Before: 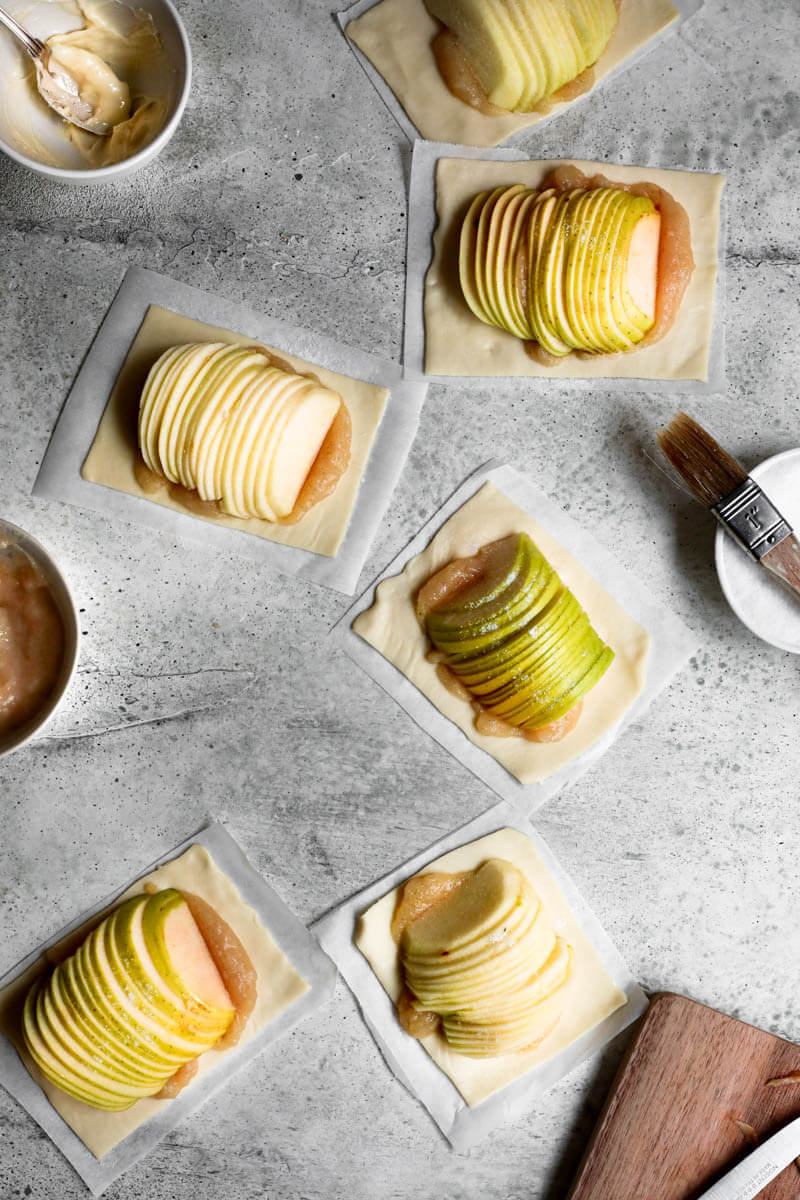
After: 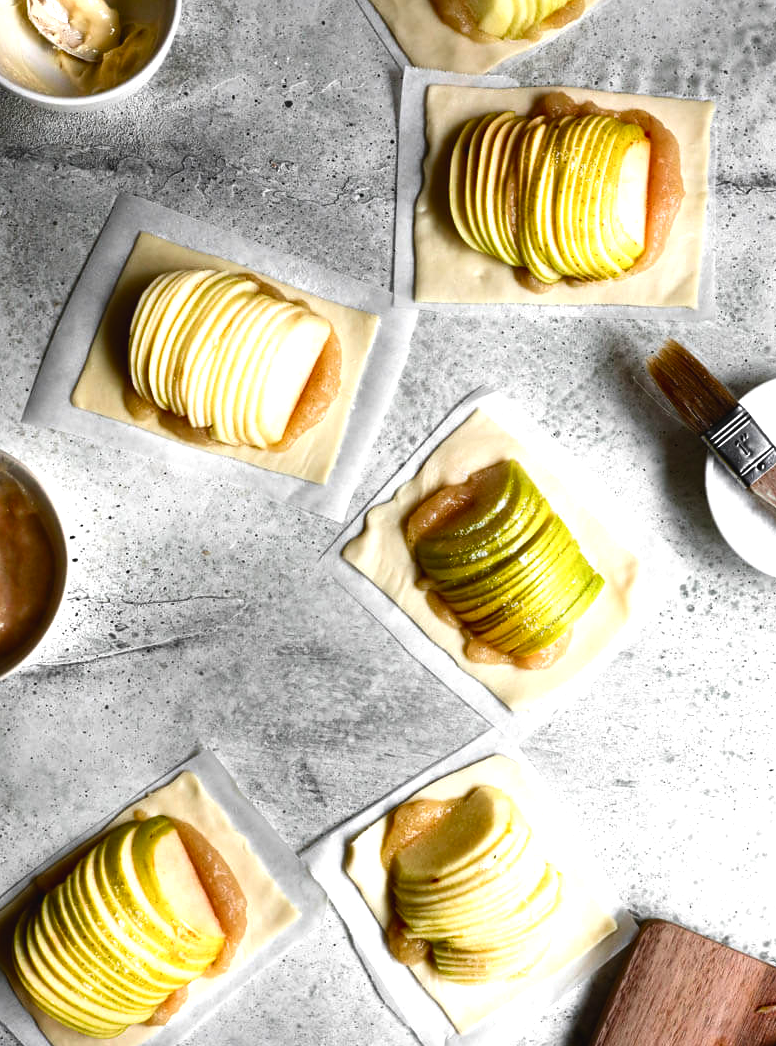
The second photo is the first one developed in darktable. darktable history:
color balance rgb: global offset › luminance 0.482%, global offset › hue 61.14°, linear chroma grading › global chroma 14.548%, perceptual saturation grading › global saturation 0.462%, perceptual saturation grading › highlights -25.276%, perceptual saturation grading › shadows 29.817%, perceptual brilliance grading › global brilliance 15.446%, perceptual brilliance grading › shadows -34.153%, global vibrance 20%
crop: left 1.293%, top 6.135%, right 1.602%, bottom 6.672%
